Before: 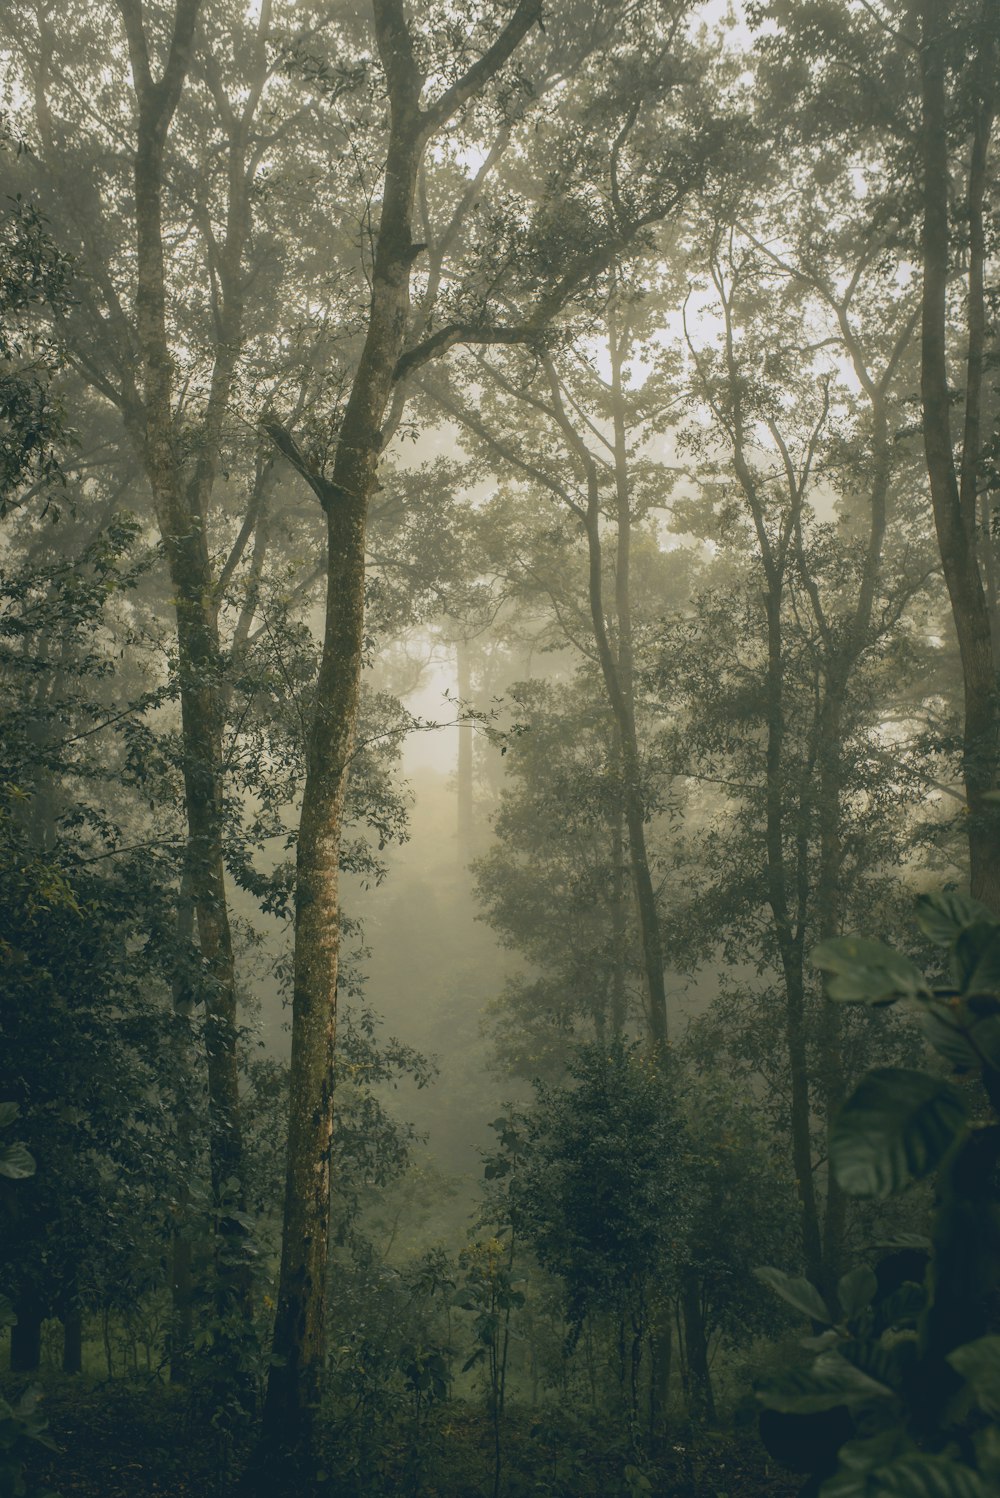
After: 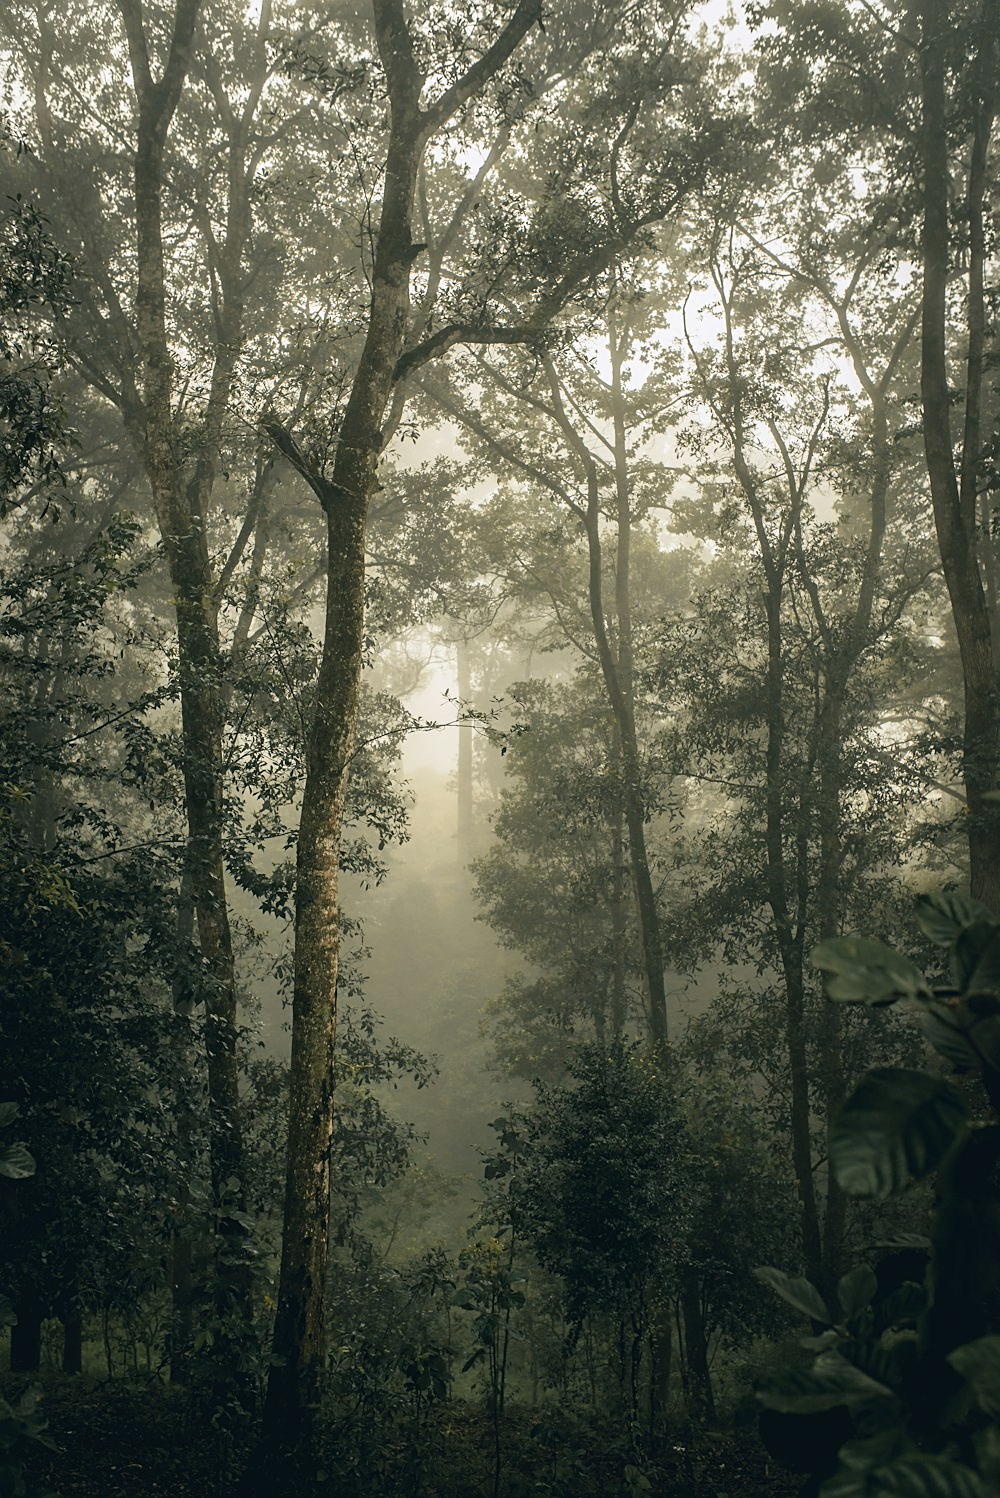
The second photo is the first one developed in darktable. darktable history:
filmic rgb: white relative exposure 2.34 EV, hardness 6.59
sharpen: on, module defaults
